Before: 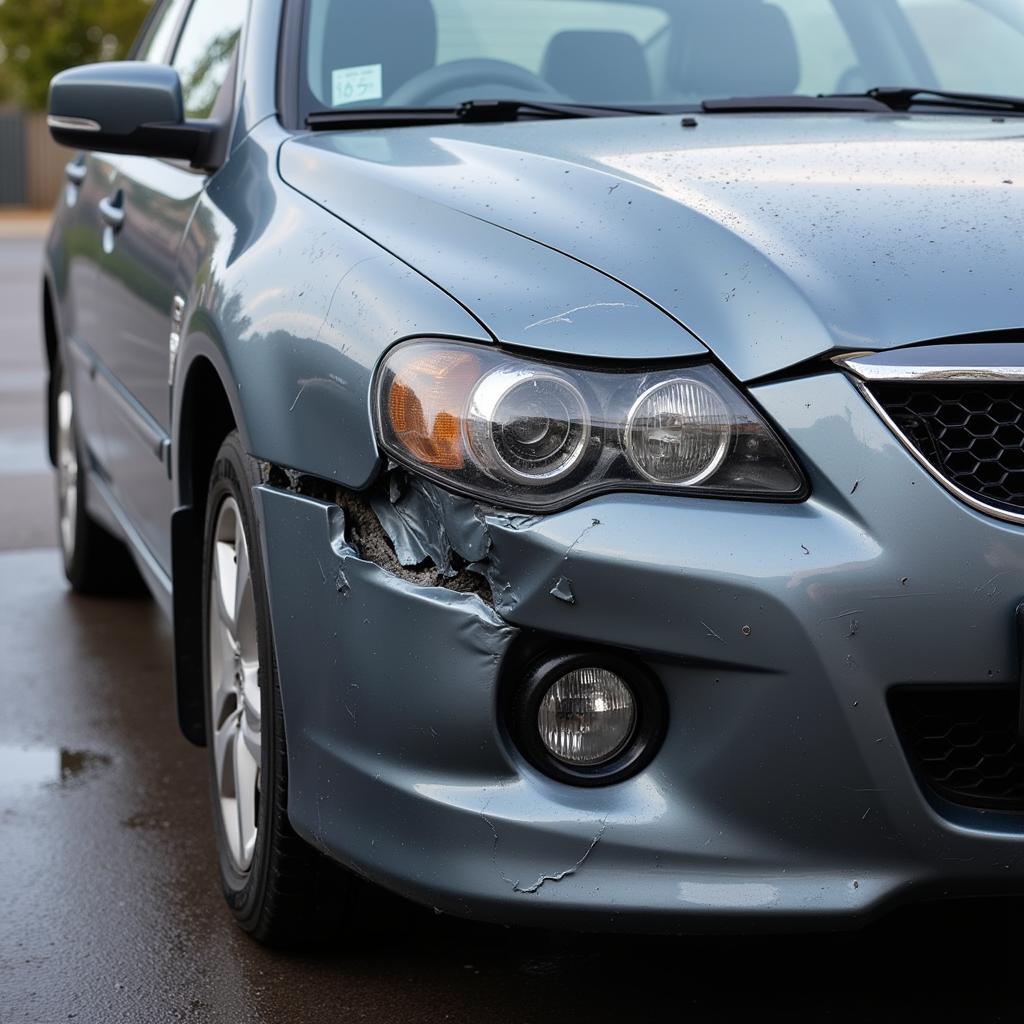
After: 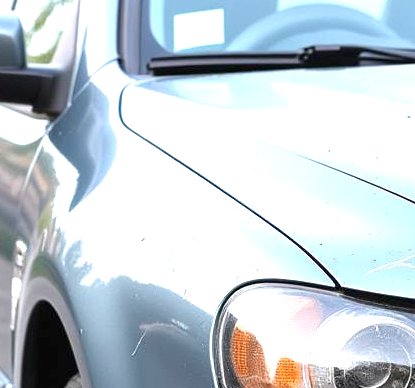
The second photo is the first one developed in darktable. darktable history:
exposure: black level correction 0, exposure 1.379 EV, compensate exposure bias true, compensate highlight preservation false
crop: left 15.452%, top 5.459%, right 43.956%, bottom 56.62%
